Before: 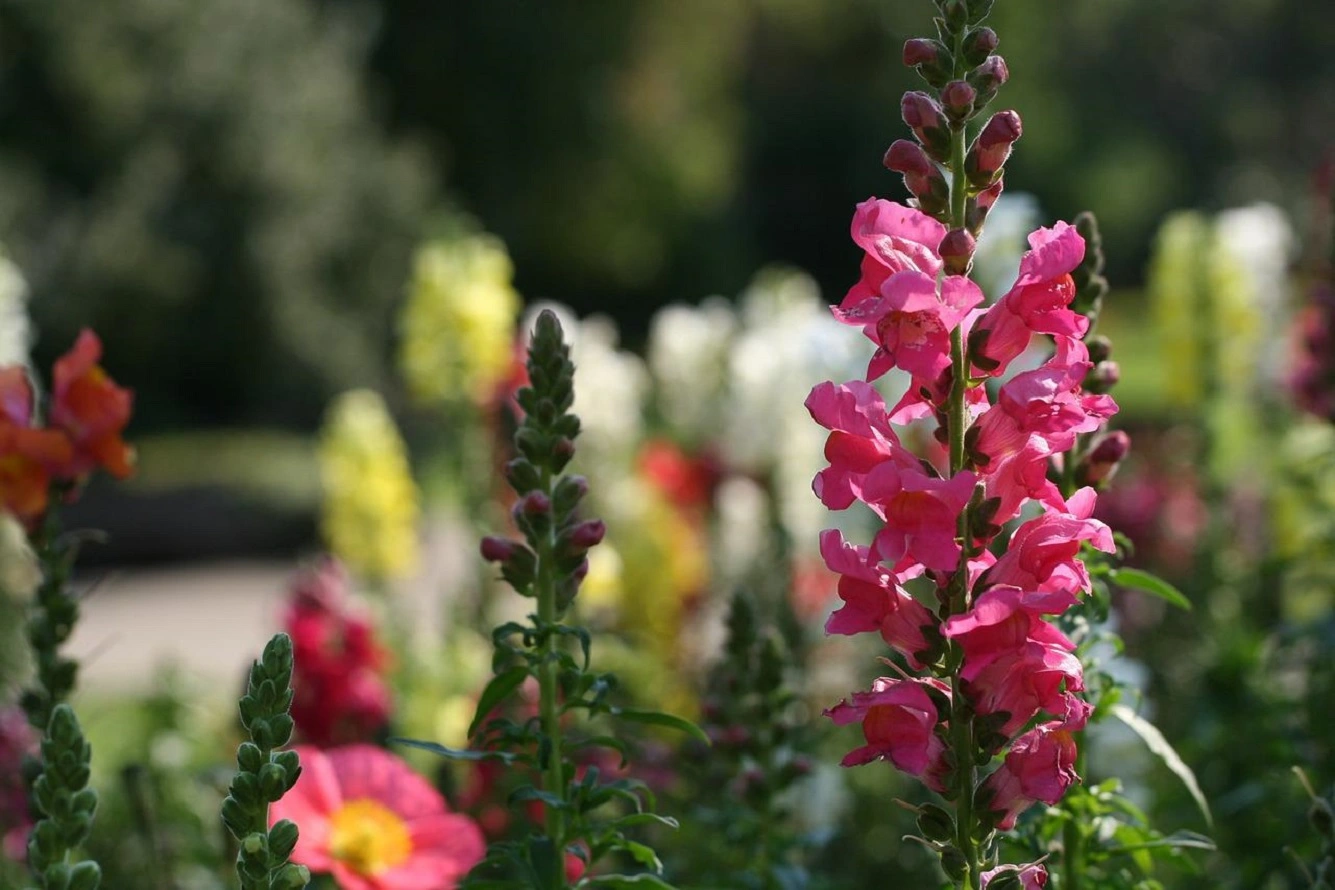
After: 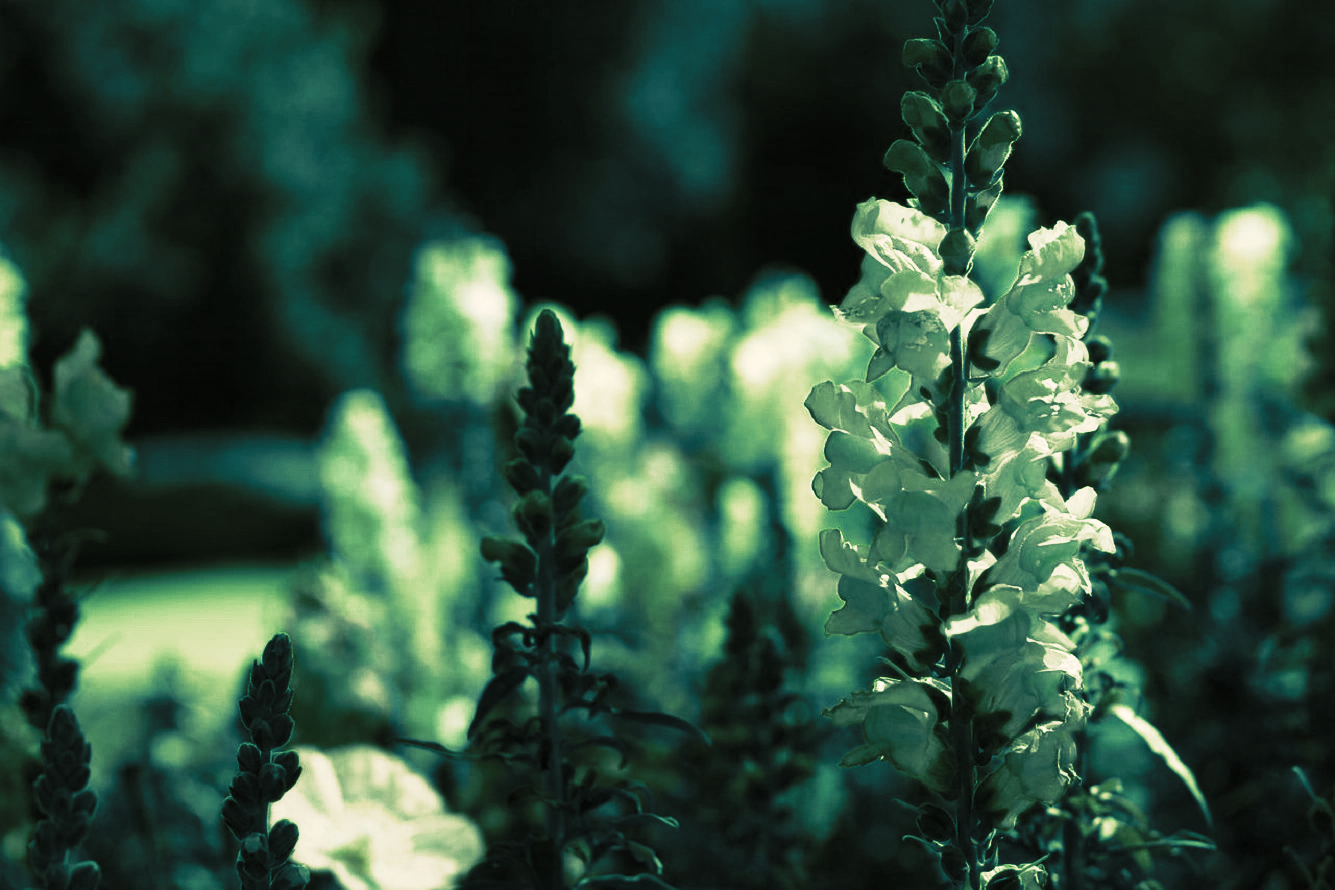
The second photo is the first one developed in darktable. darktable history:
tone curve: curves: ch0 [(0, 0) (0.003, 0.007) (0.011, 0.01) (0.025, 0.016) (0.044, 0.025) (0.069, 0.036) (0.1, 0.052) (0.136, 0.073) (0.177, 0.103) (0.224, 0.135) (0.277, 0.177) (0.335, 0.233) (0.399, 0.303) (0.468, 0.376) (0.543, 0.469) (0.623, 0.581) (0.709, 0.723) (0.801, 0.863) (0.898, 0.938) (1, 1)], preserve colors none
color look up table: target L [84.17, 79.09, 82.61, 94.25, 51.02, 52.07, 15.8, 69.95, 7.855, 61.06, 46.55, 6.884, 8.768, 1.221, 0.604, 92.97, 88.5, 87.97, 68.68, 61.4, 83.4, 75.33, 82.85, 46.72, 58.43, 36.66, 42.08, 25.09, 94.46, 82.64, 92.94, 94.12, 87.49, 63.05, 48.34, 61.63, 66.69, 9.351, 40.14, 28.48, 42.51, 5.452, 0.347, 63.08, 21.36, 44.38, 10.07, 45.34, 7.855], target a [-2.557, -6.534, -4.539, -0.129, -21.87, -22.18, -12.64, -15.21, -5.186, -23.93, -21.78, -4.316, -6.179, -0.852, -0.47, -1.457, -1.335, -2.138, -16.68, -24.82, -0.76, -7.953, -3.168, -20.46, -24.56, -17.03, -20.37, -16.74, -1.12, -2.533, -1.67, -0.807, -1.471, -23.82, -20.81, -24.76, -18.69, -6.069, -19.37, -16.89, -20.42, -3.537, -0.276, -23.6, -15.16, -21.27, -6.716, -21.14, -5.186], target b [14.82, 15.43, 16.21, 9.497, -1.021, 0.936, 11.13, 18.3, 5.22, 15.93, -0.667, 4.446, 5.436, 0.673, 0.305, 12.68, 14.97, 14.77, 20.01, 17.49, 13.92, 15.63, 14.37, -3.995, 12.82, 5.105, 1.658, 11.97, 9.787, 14.72, 13.39, 10.49, 16.19, 19.57, -3.669, 18.6, 18.91, 5.636, 4.185, 10.25, 1.162, 2.949, 0.209, 19.62, 13.59, 1.012, 5.422, -2.064, 5.22], num patches 49
